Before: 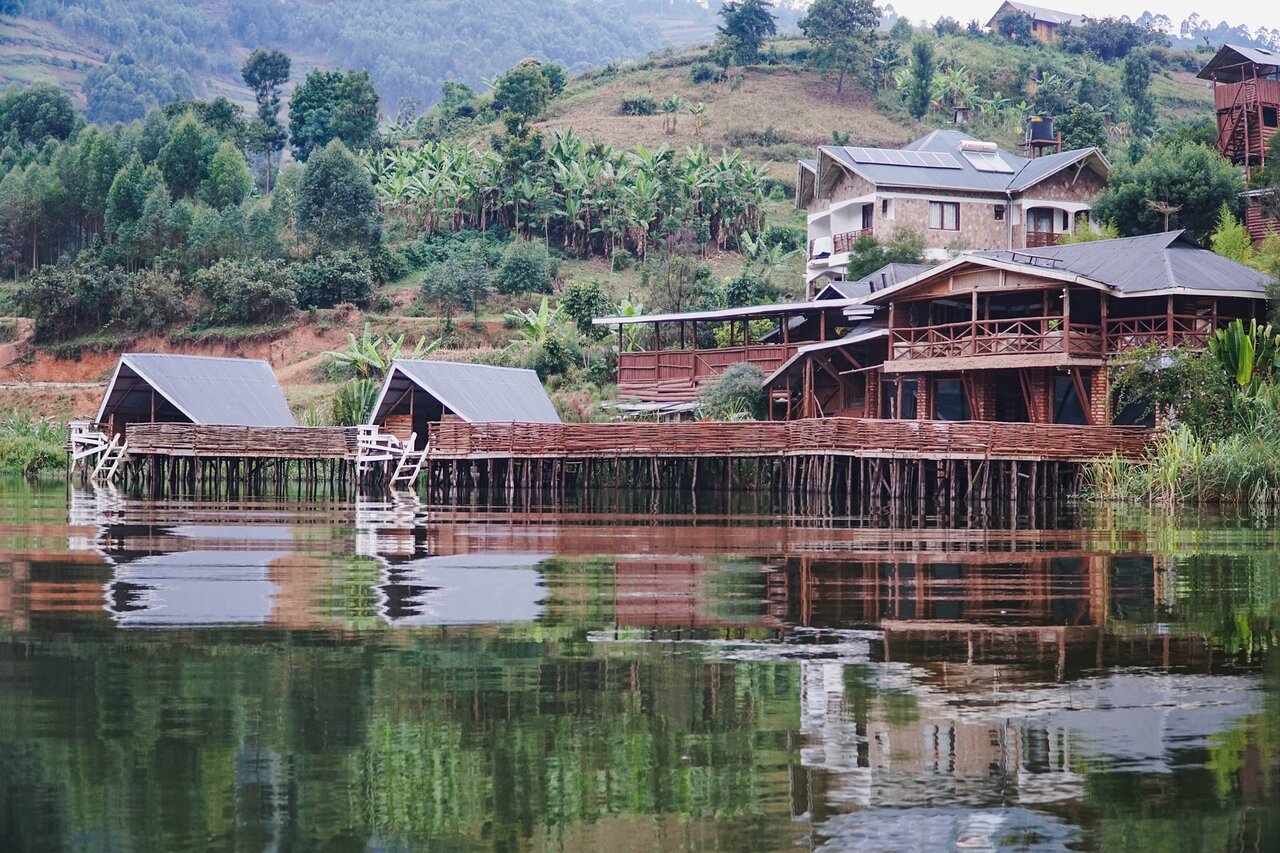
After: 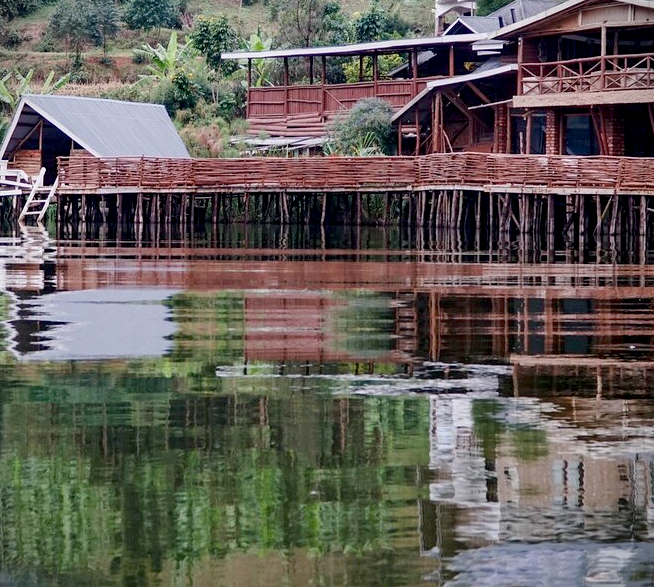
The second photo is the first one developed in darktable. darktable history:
vignetting: fall-off start 99.23%
exposure: black level correction 0.014, compensate highlight preservation false
crop and rotate: left 29.017%, top 31.114%, right 19.853%
